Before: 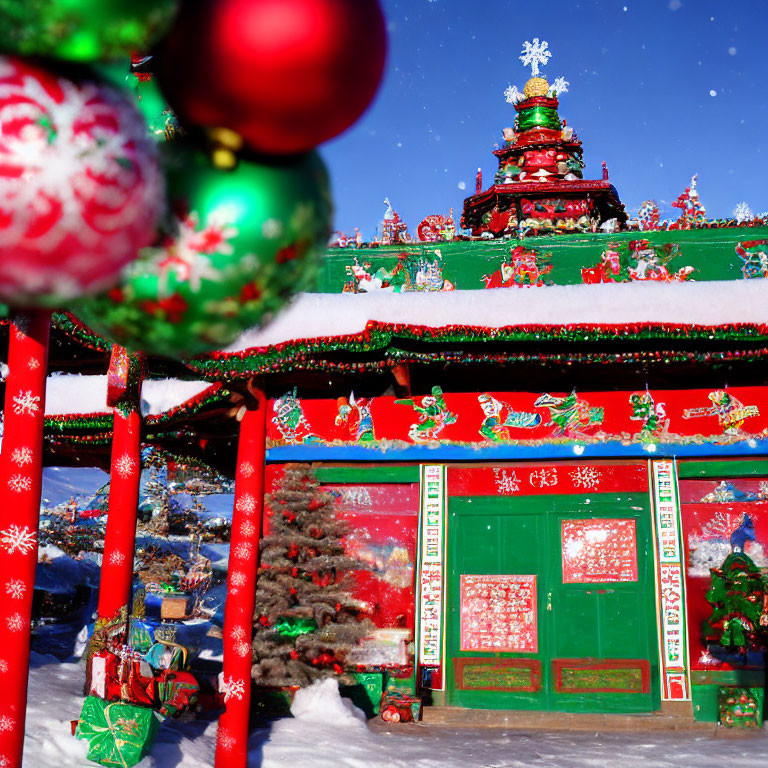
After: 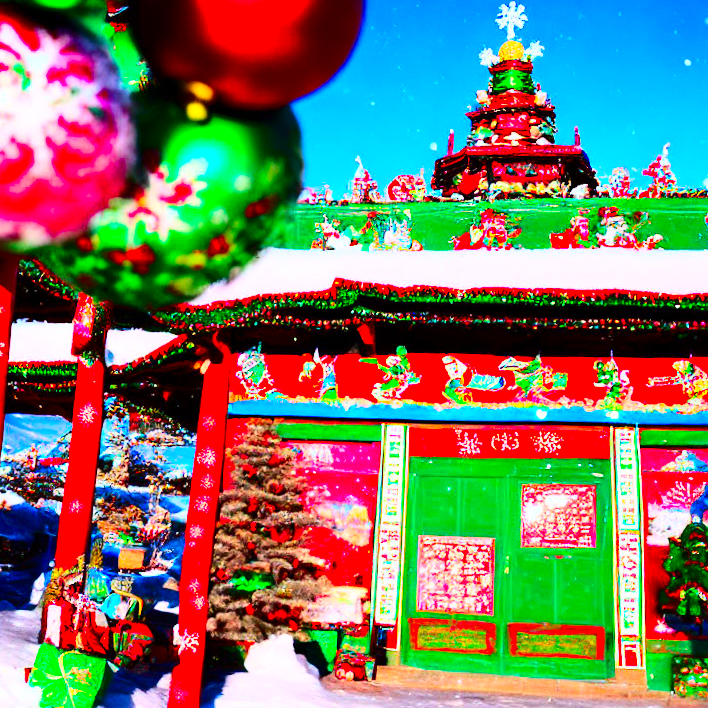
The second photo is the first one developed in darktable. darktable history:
base curve: curves: ch0 [(0, 0) (0.028, 0.03) (0.121, 0.232) (0.46, 0.748) (0.859, 0.968) (1, 1)]
contrast brightness saturation: contrast 0.267, brightness 0.022, saturation 0.886
crop and rotate: angle -1.95°, left 3.073%, top 4.073%, right 1.585%, bottom 0.582%
